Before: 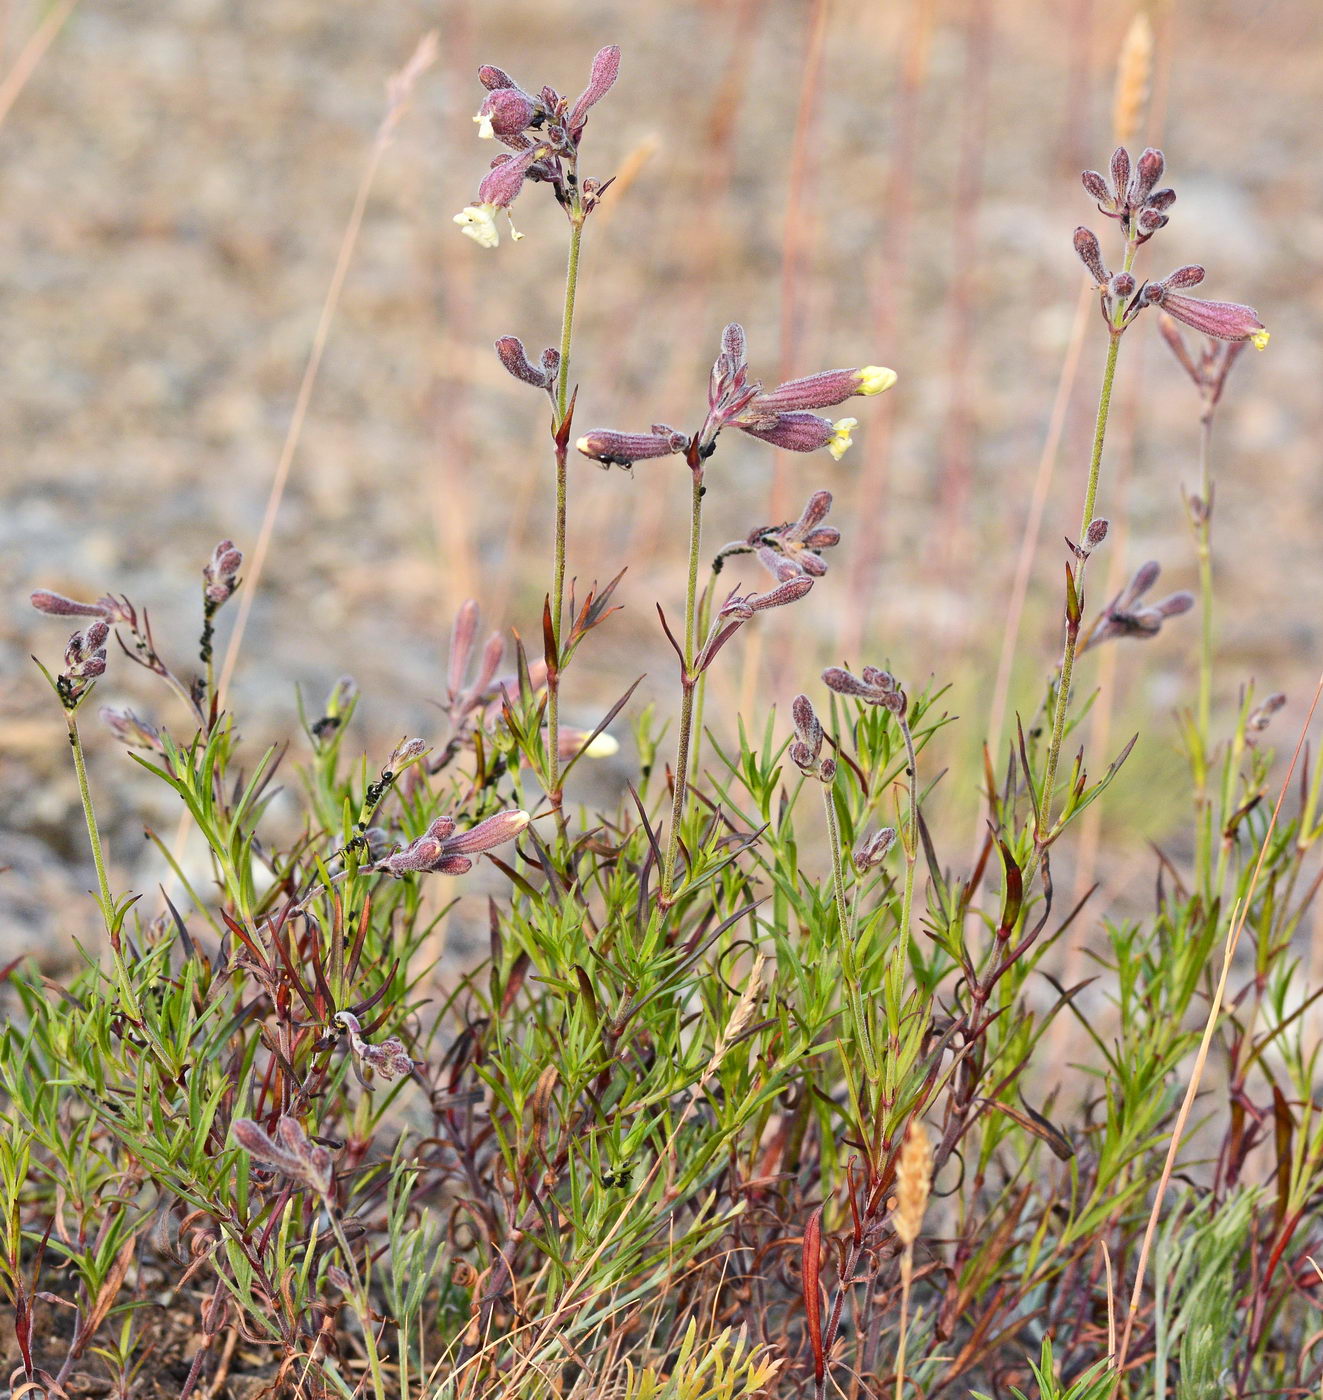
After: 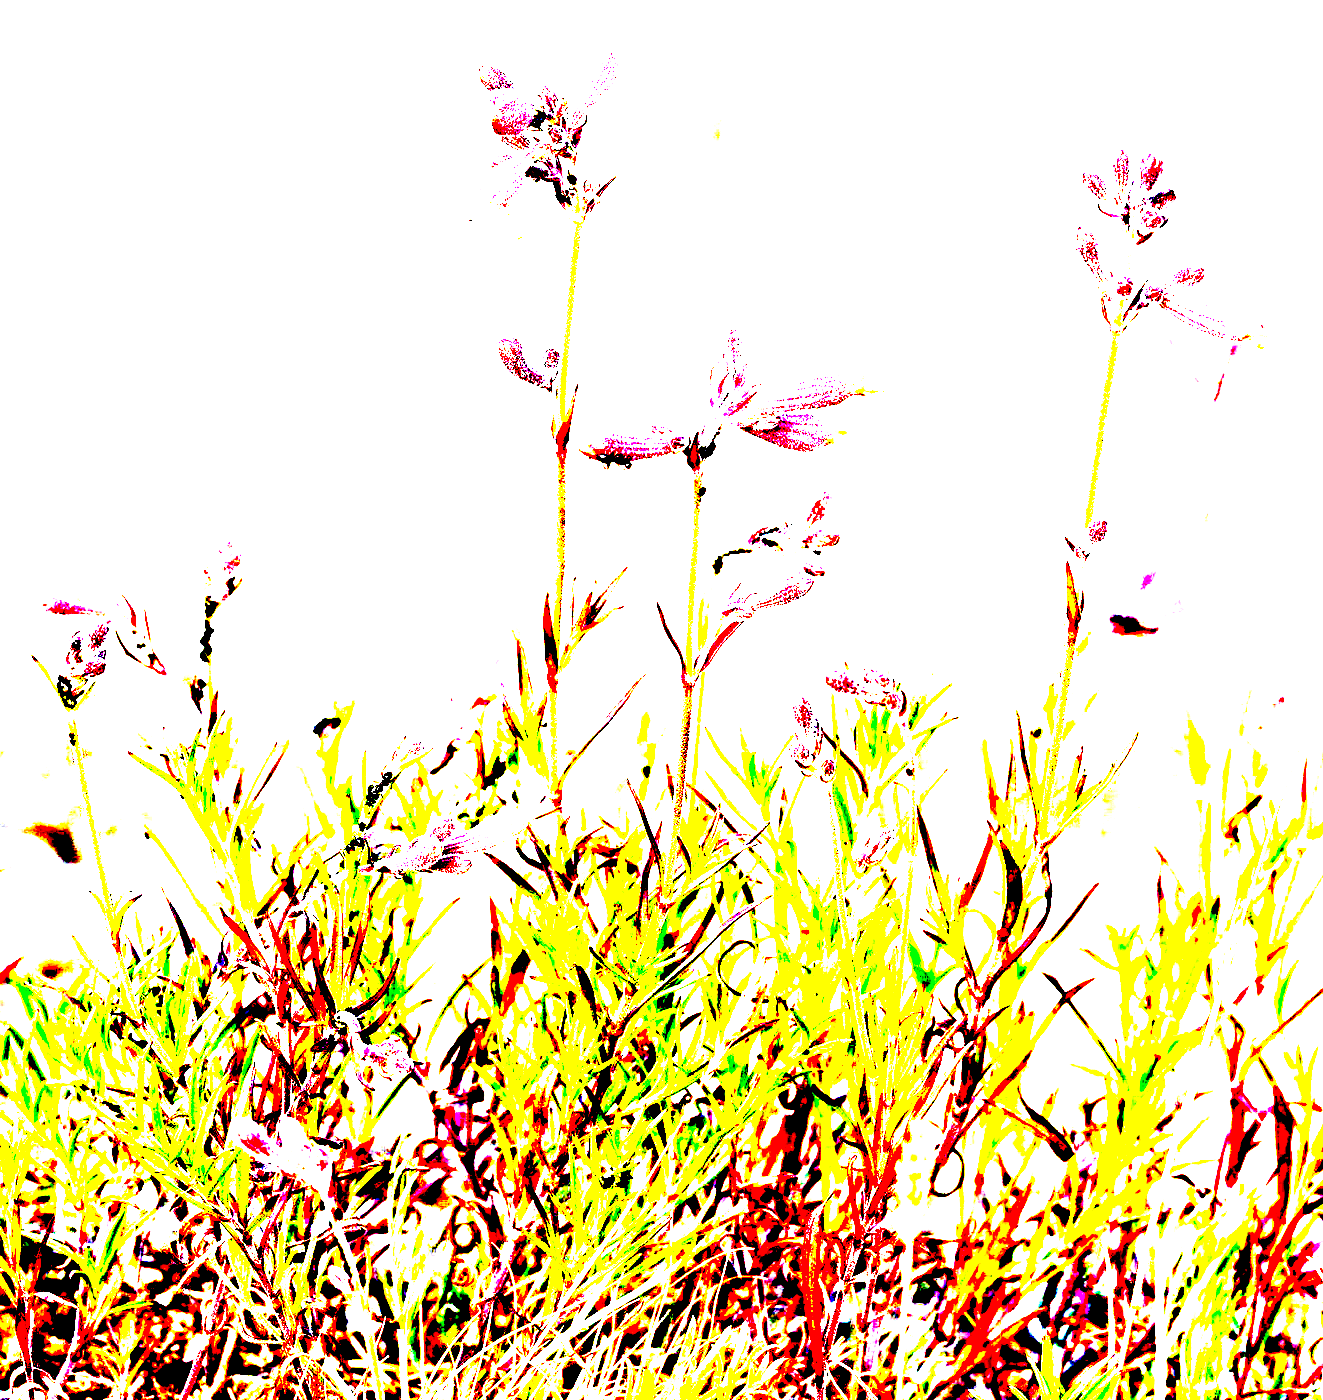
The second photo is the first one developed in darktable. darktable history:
exposure: black level correction 0.099, exposure 3.039 EV, compensate highlight preservation false
